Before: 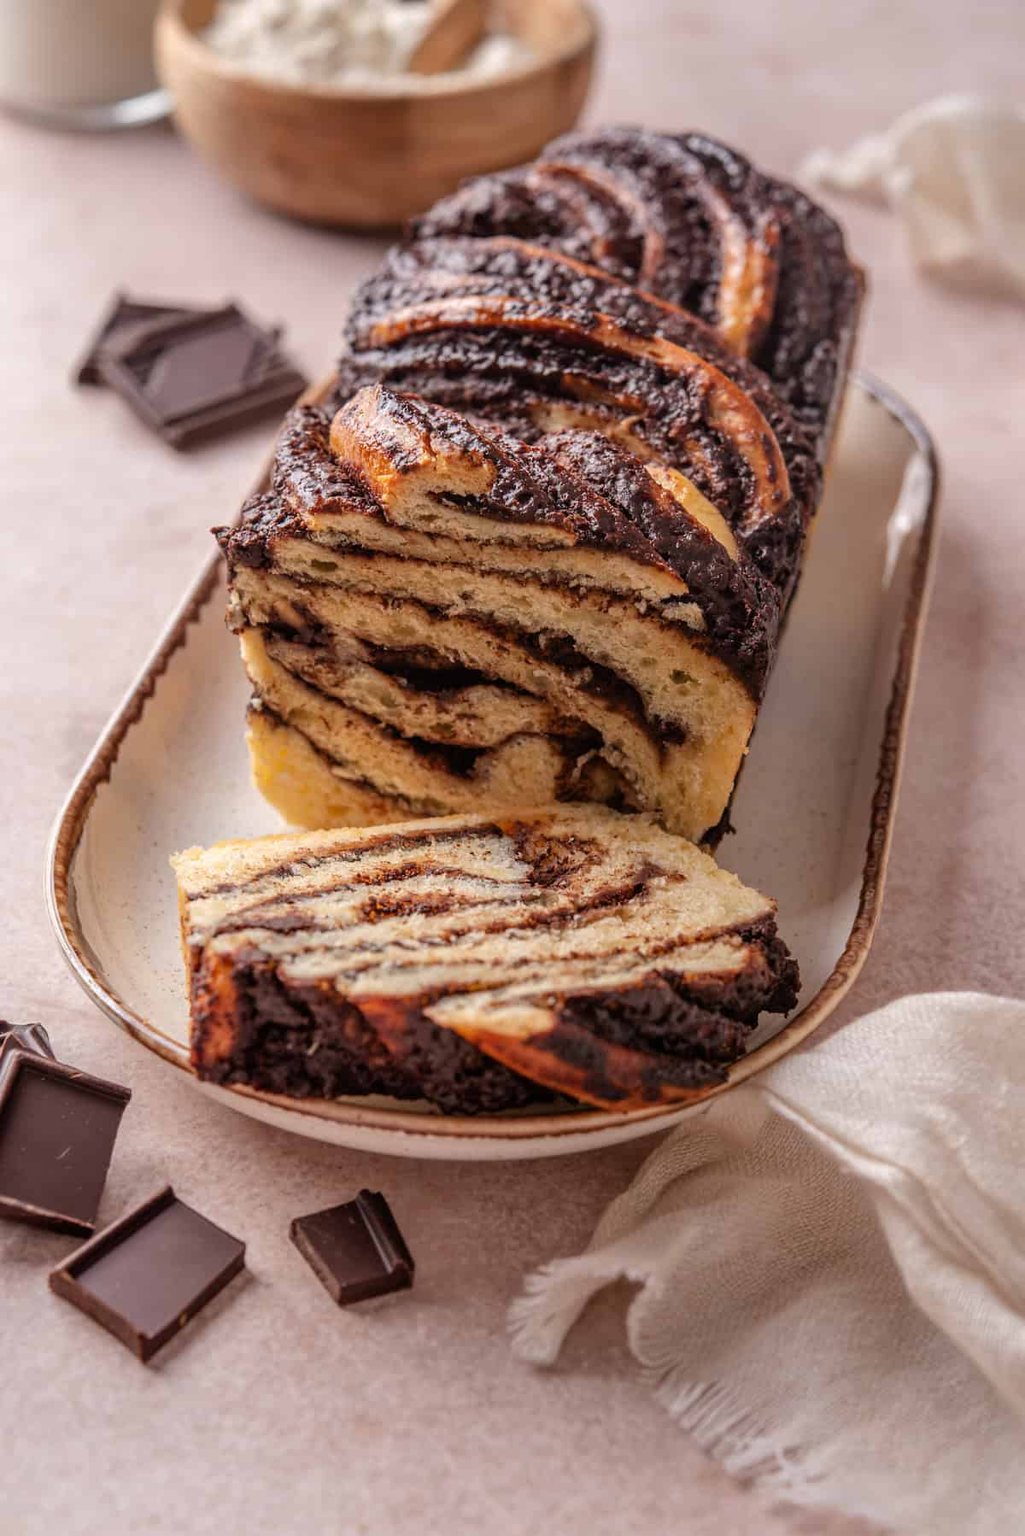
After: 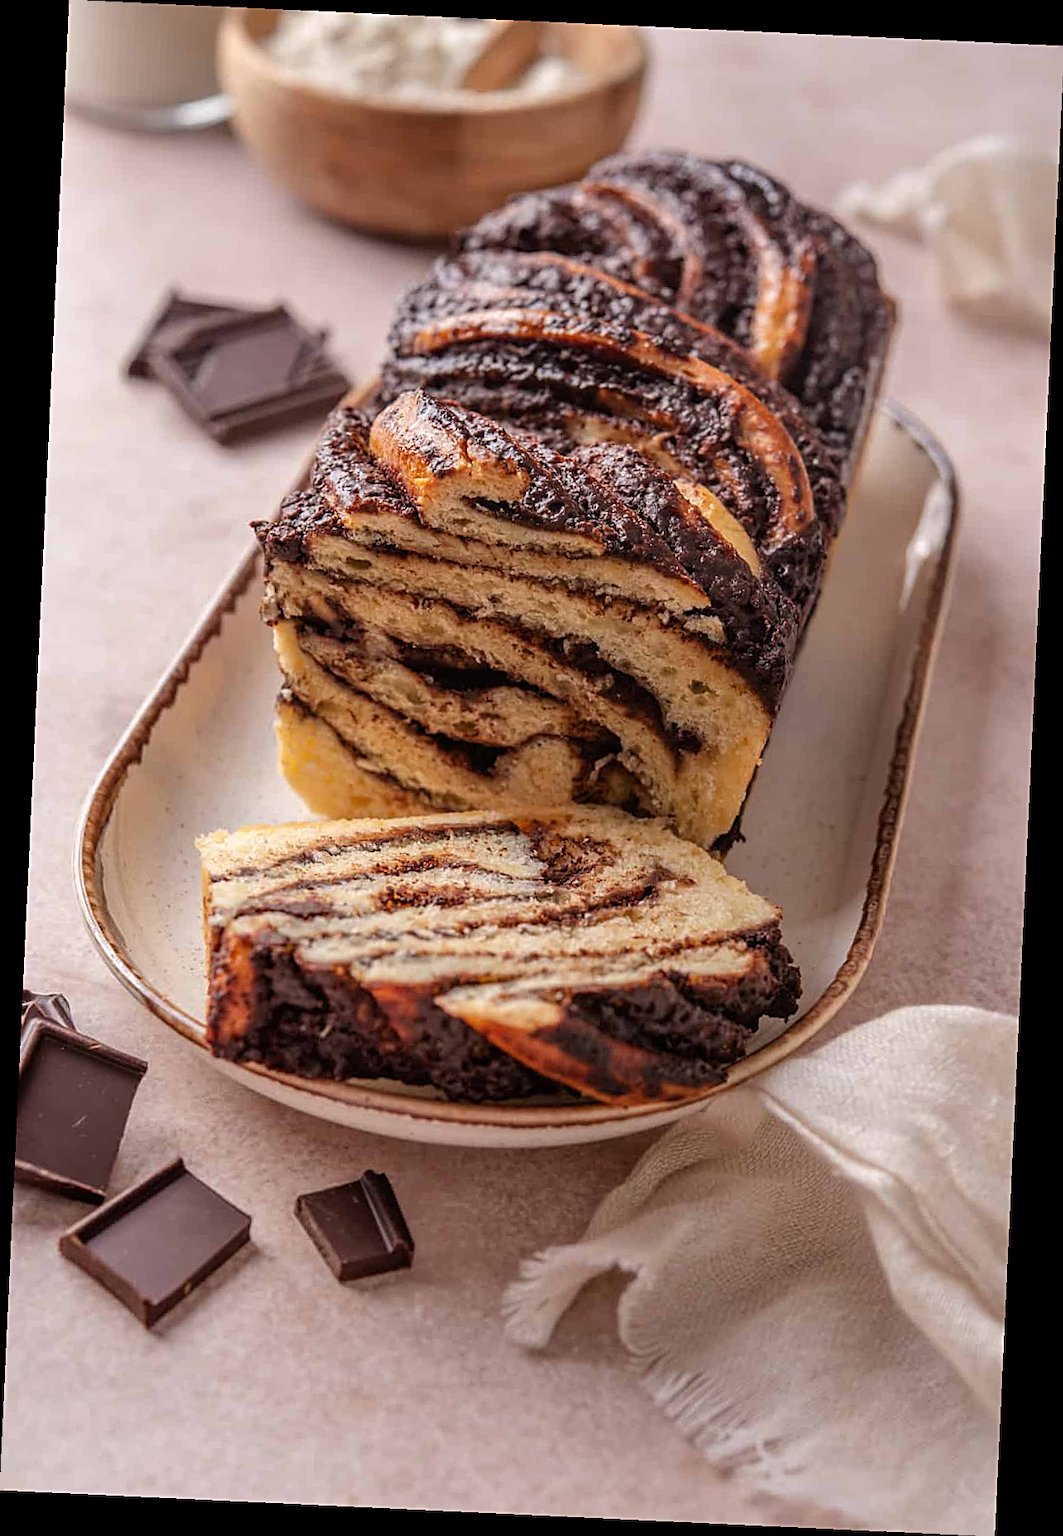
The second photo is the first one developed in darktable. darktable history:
crop and rotate: angle -2.68°
sharpen: on, module defaults
